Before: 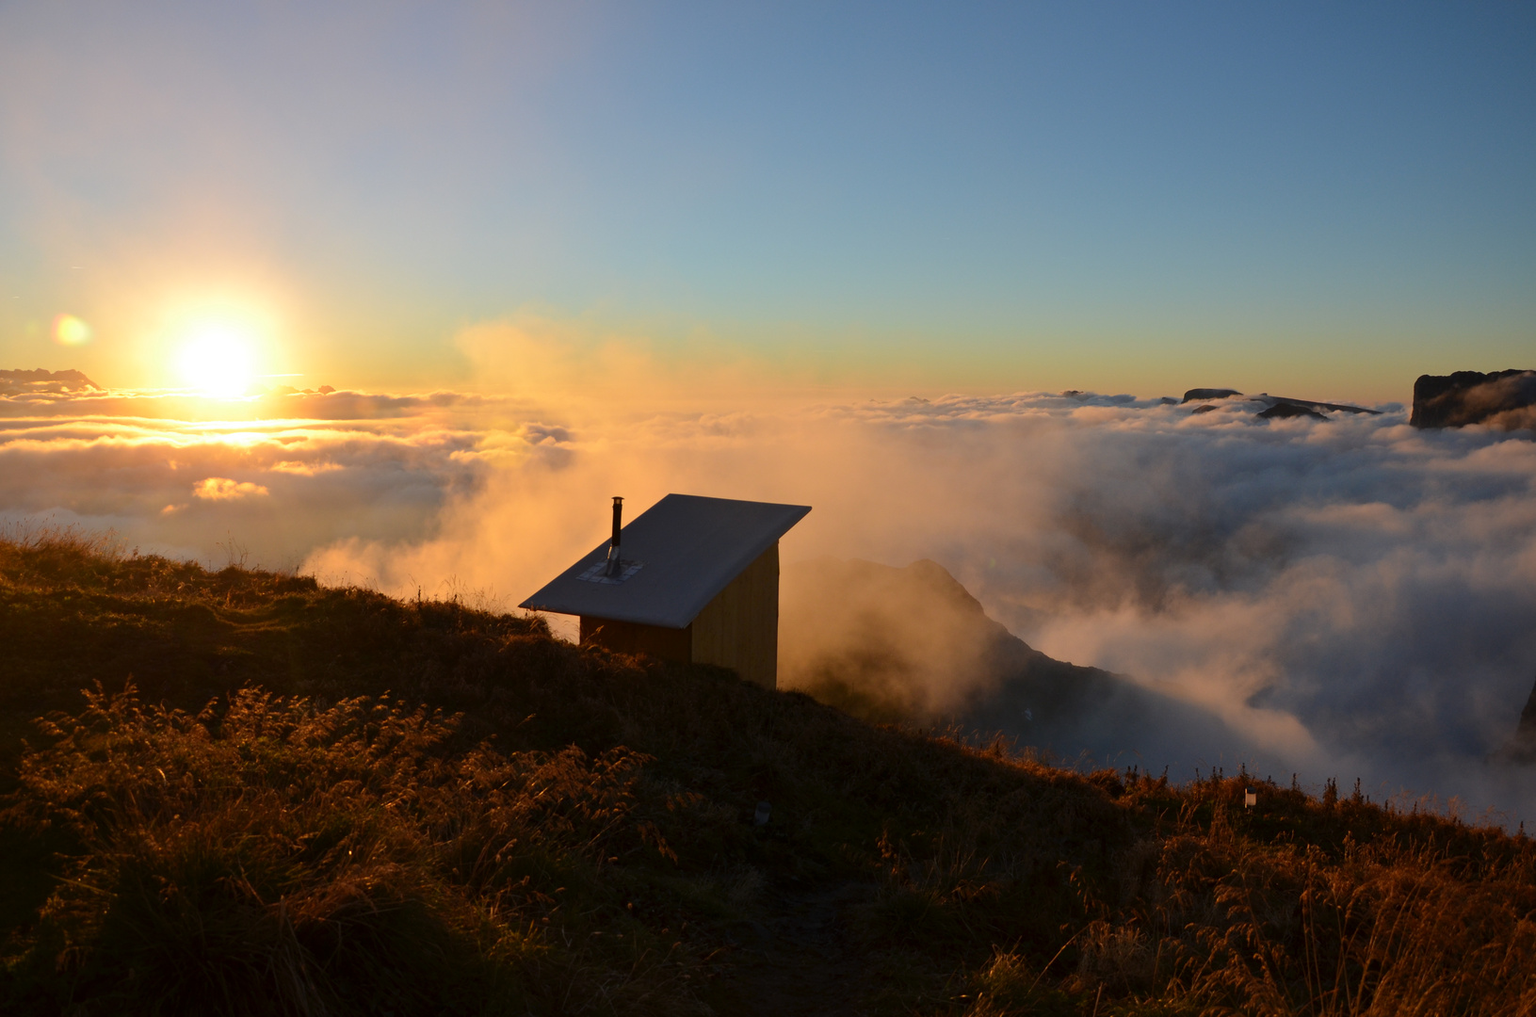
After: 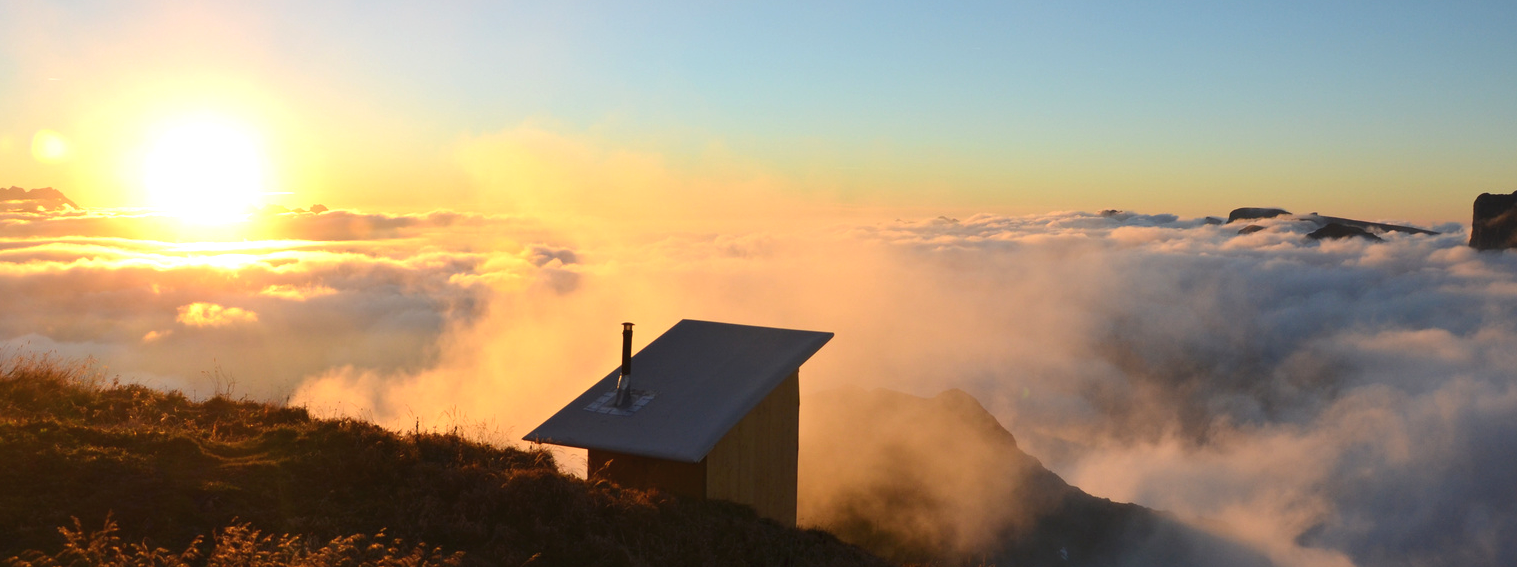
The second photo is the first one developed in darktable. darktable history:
exposure: black level correction -0.002, exposure 0.545 EV, compensate highlight preservation false
crop: left 1.773%, top 19.047%, right 5.205%, bottom 28.387%
